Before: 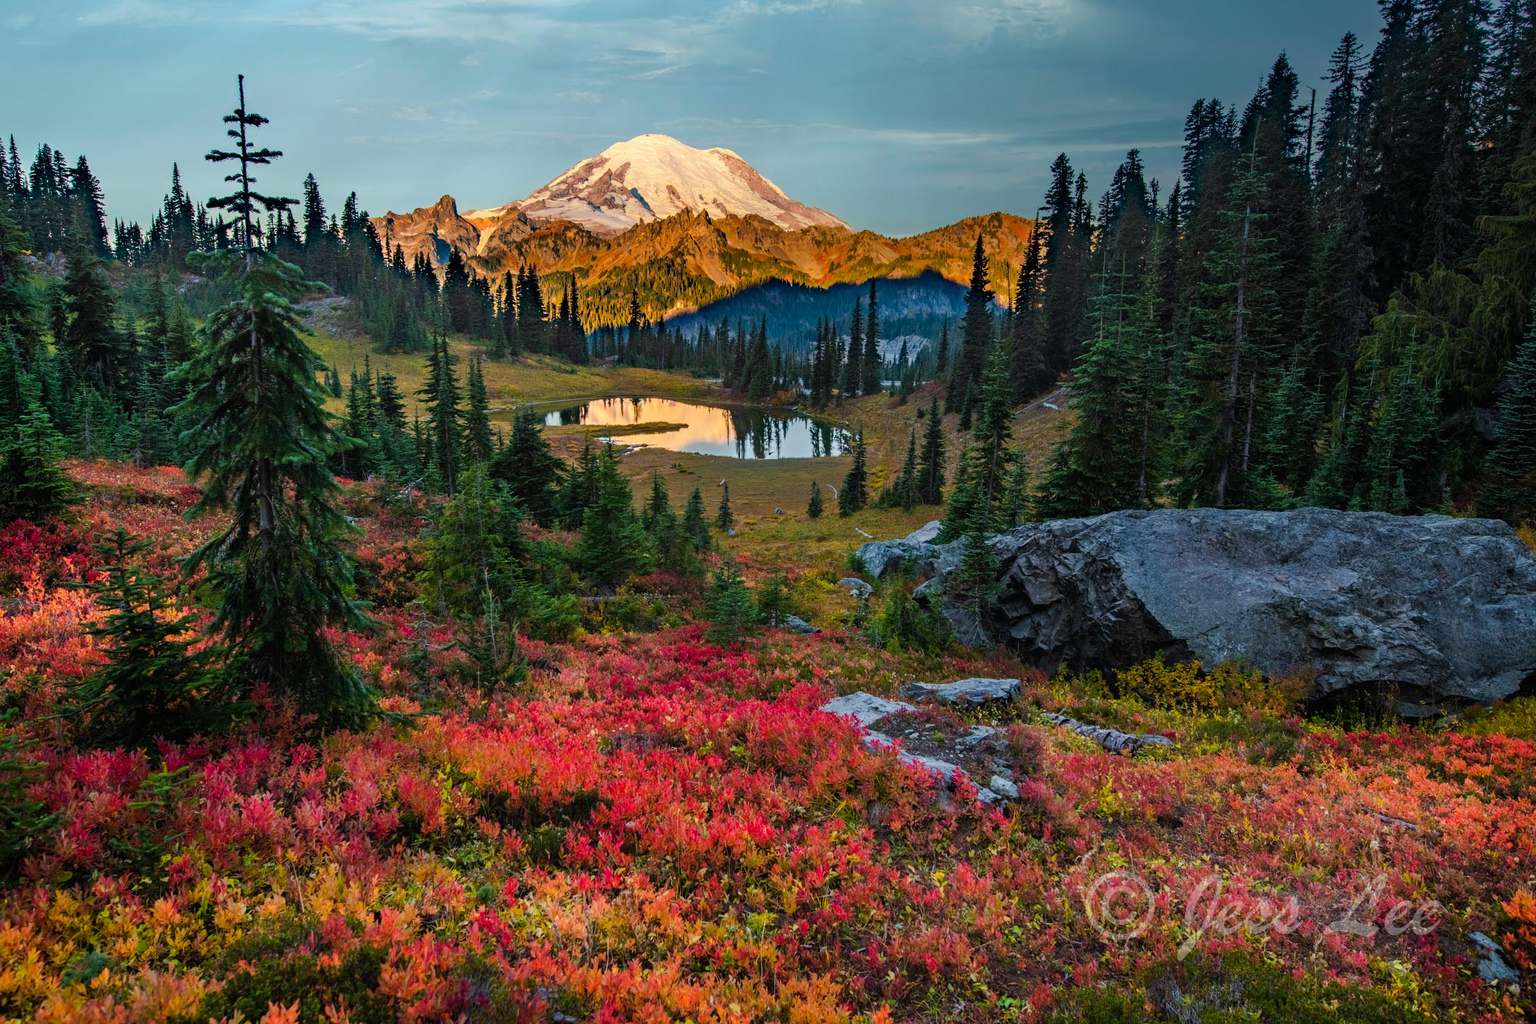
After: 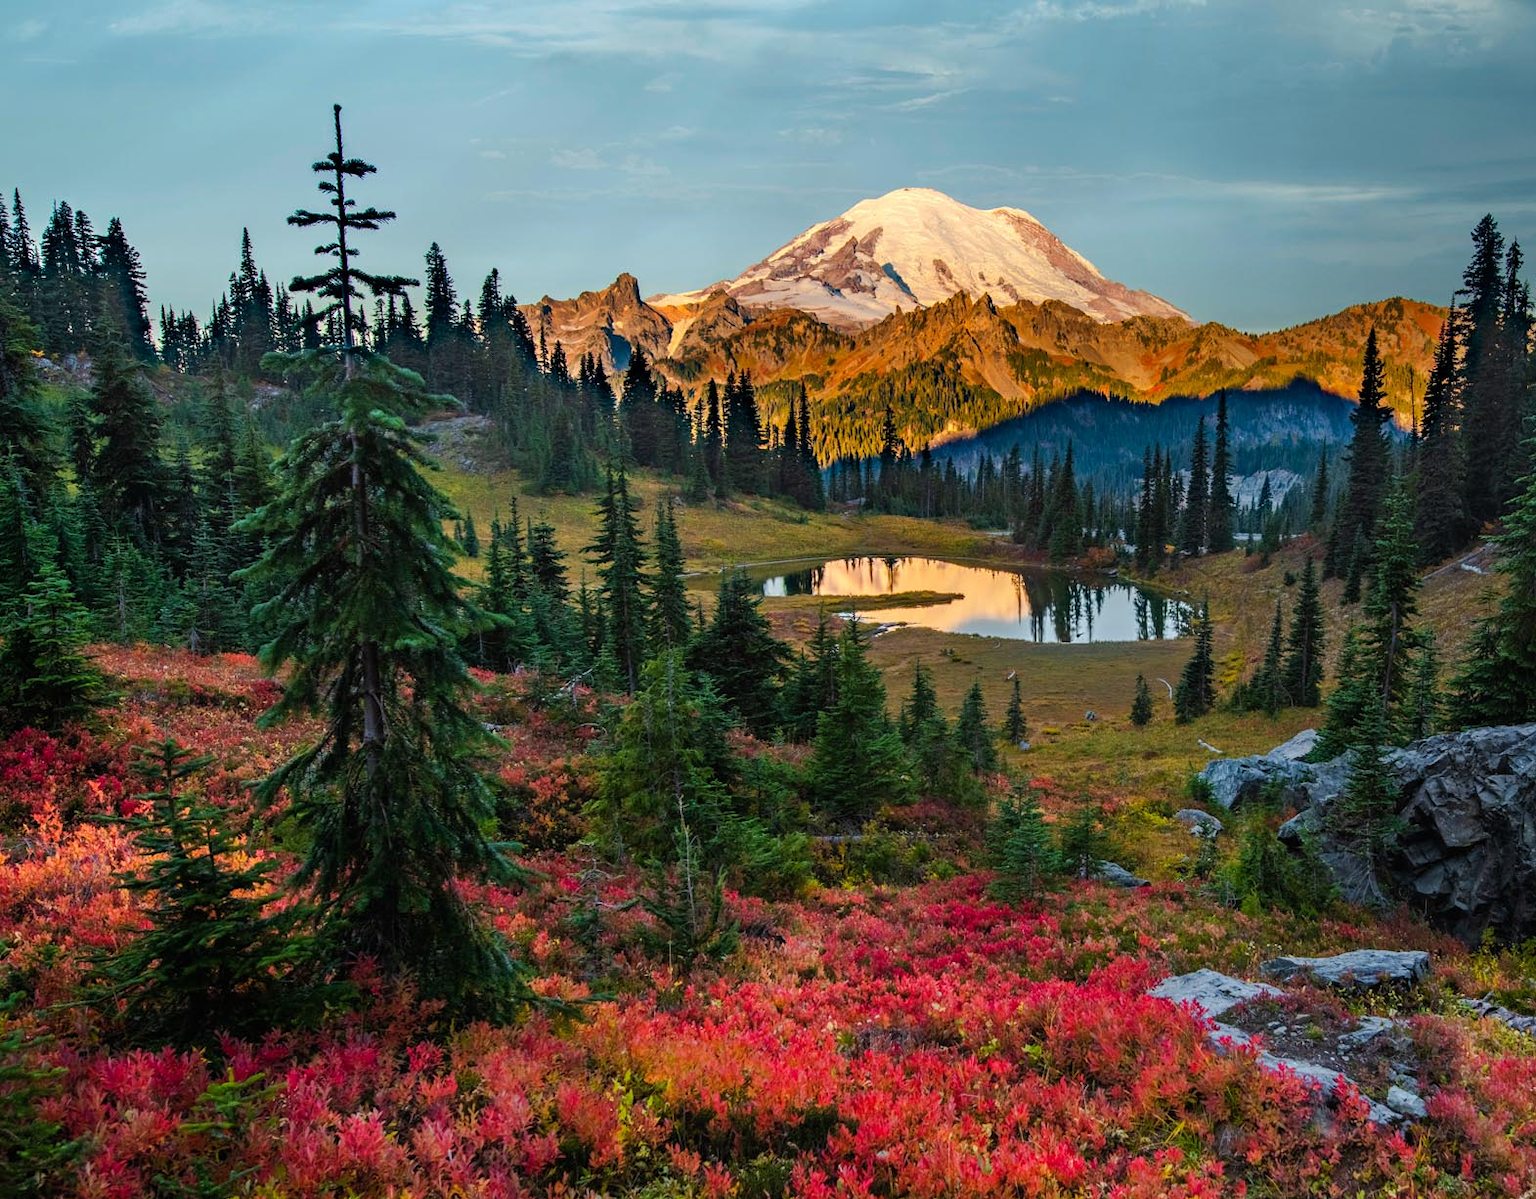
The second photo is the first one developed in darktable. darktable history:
crop: right 28.584%, bottom 16.322%
